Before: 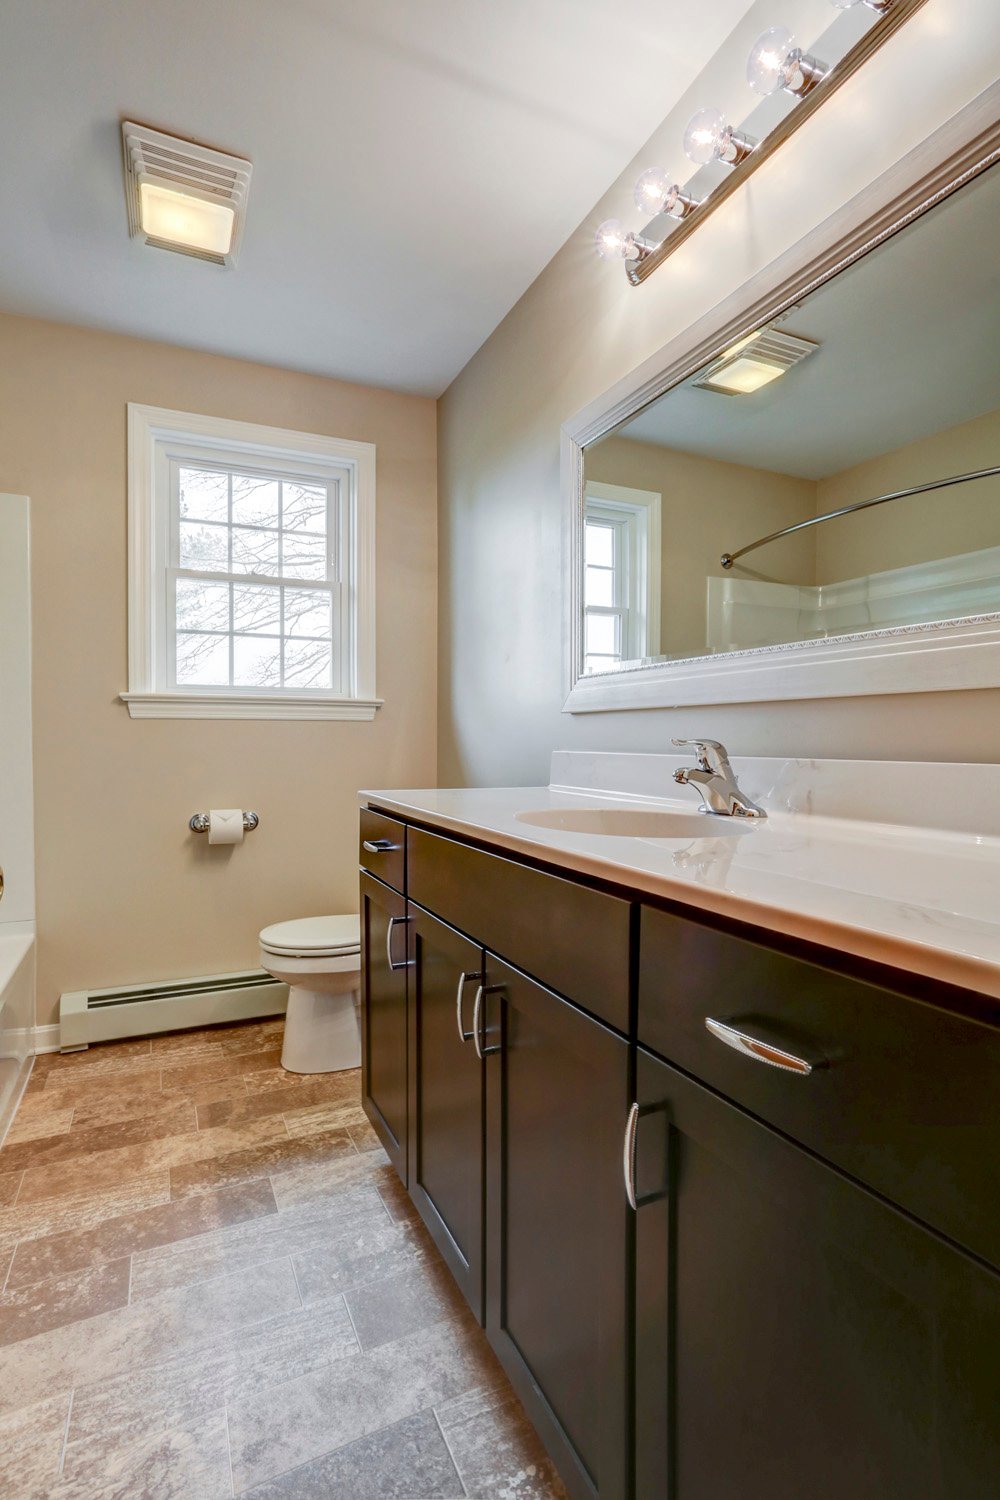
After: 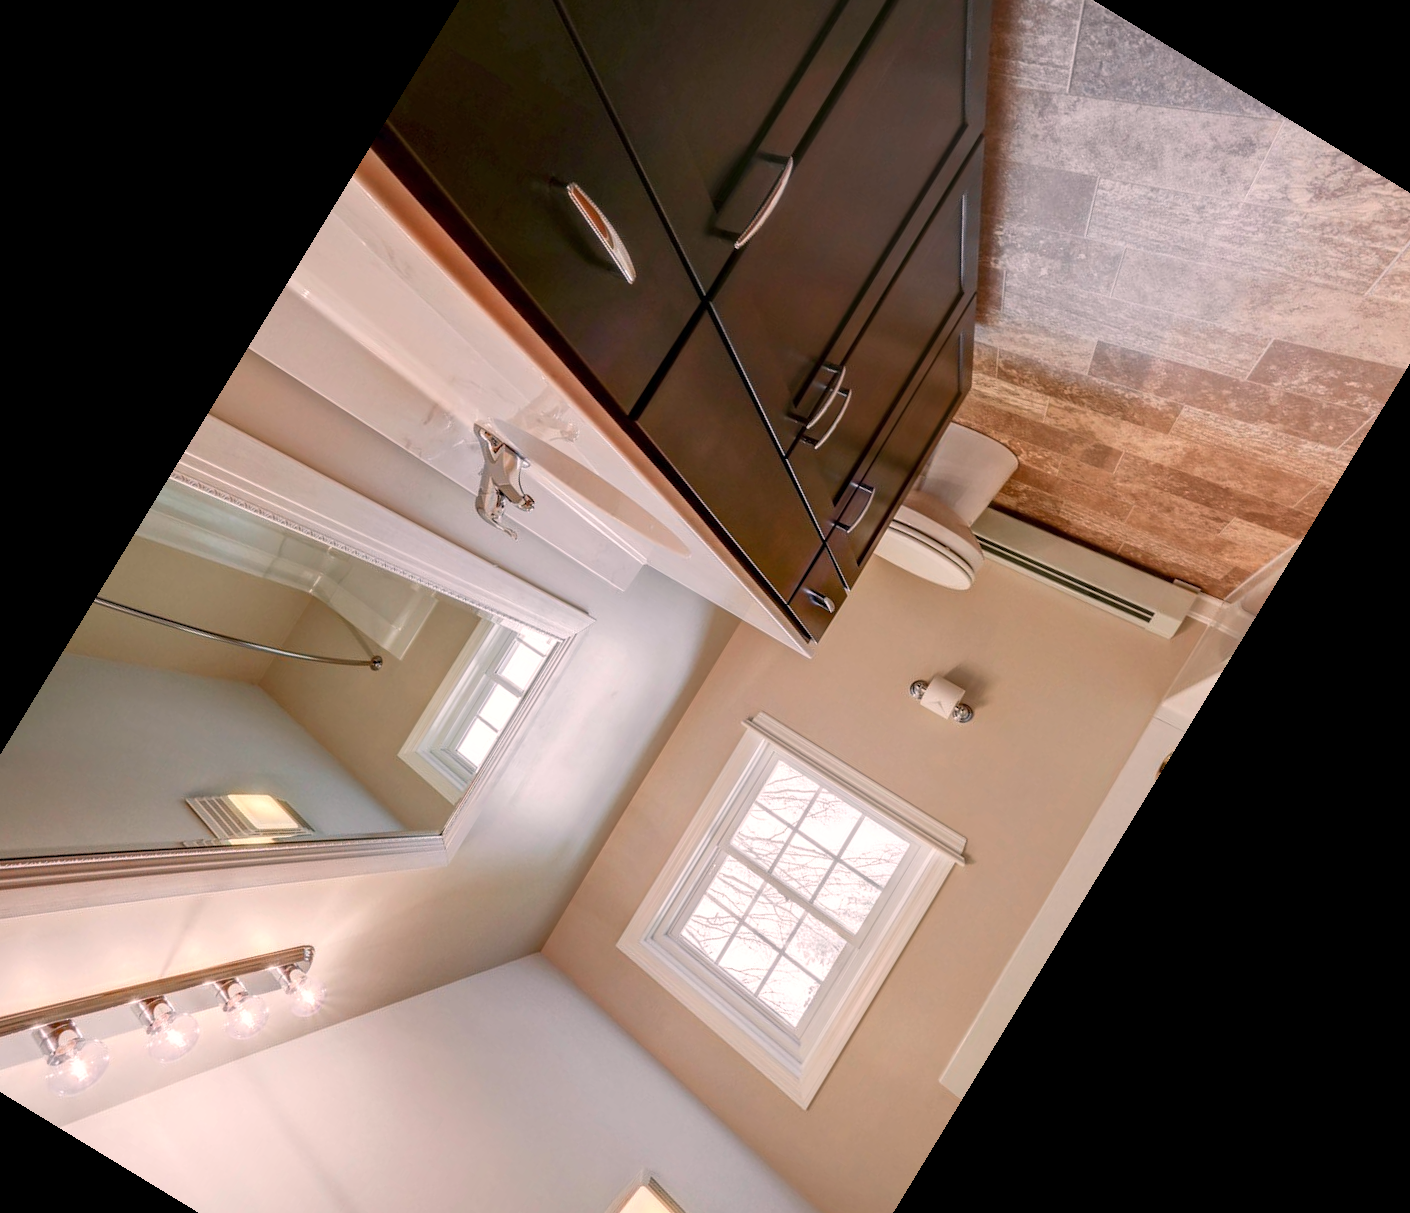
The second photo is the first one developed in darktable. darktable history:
color correction: highlights a* -0.137, highlights b* -5.91, shadows a* -0.137, shadows b* -0.137
base curve: curves: ch0 [(0, 0) (0.303, 0.277) (1, 1)]
white balance: red 1.127, blue 0.943
crop and rotate: angle 148.68°, left 9.111%, top 15.603%, right 4.588%, bottom 17.041%
